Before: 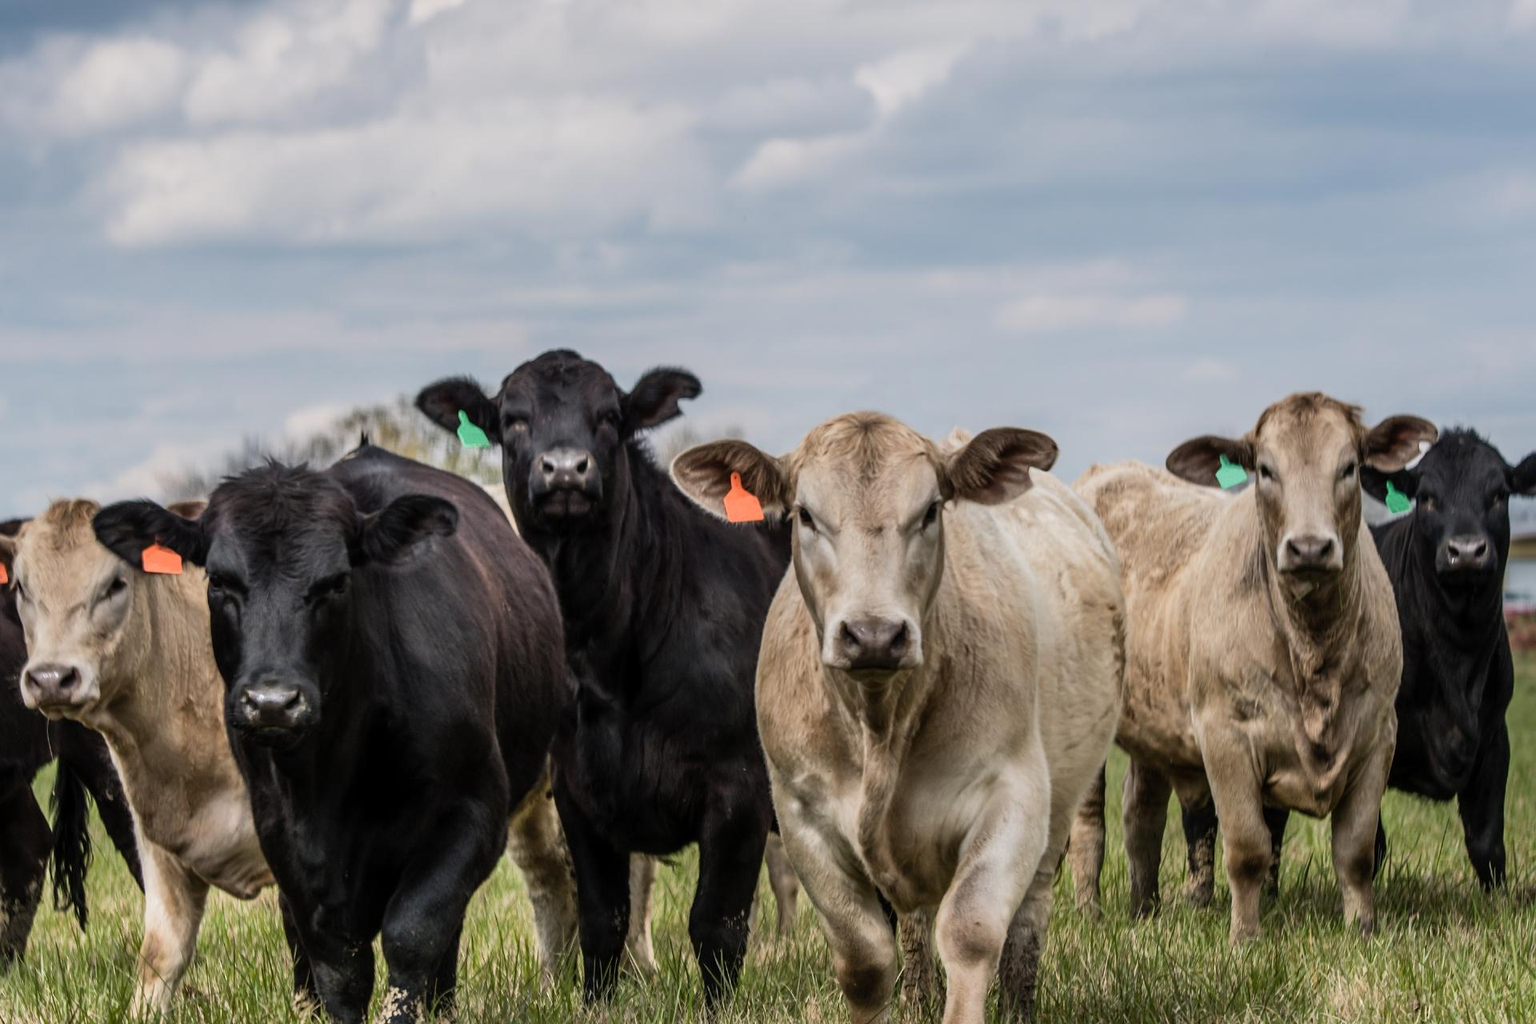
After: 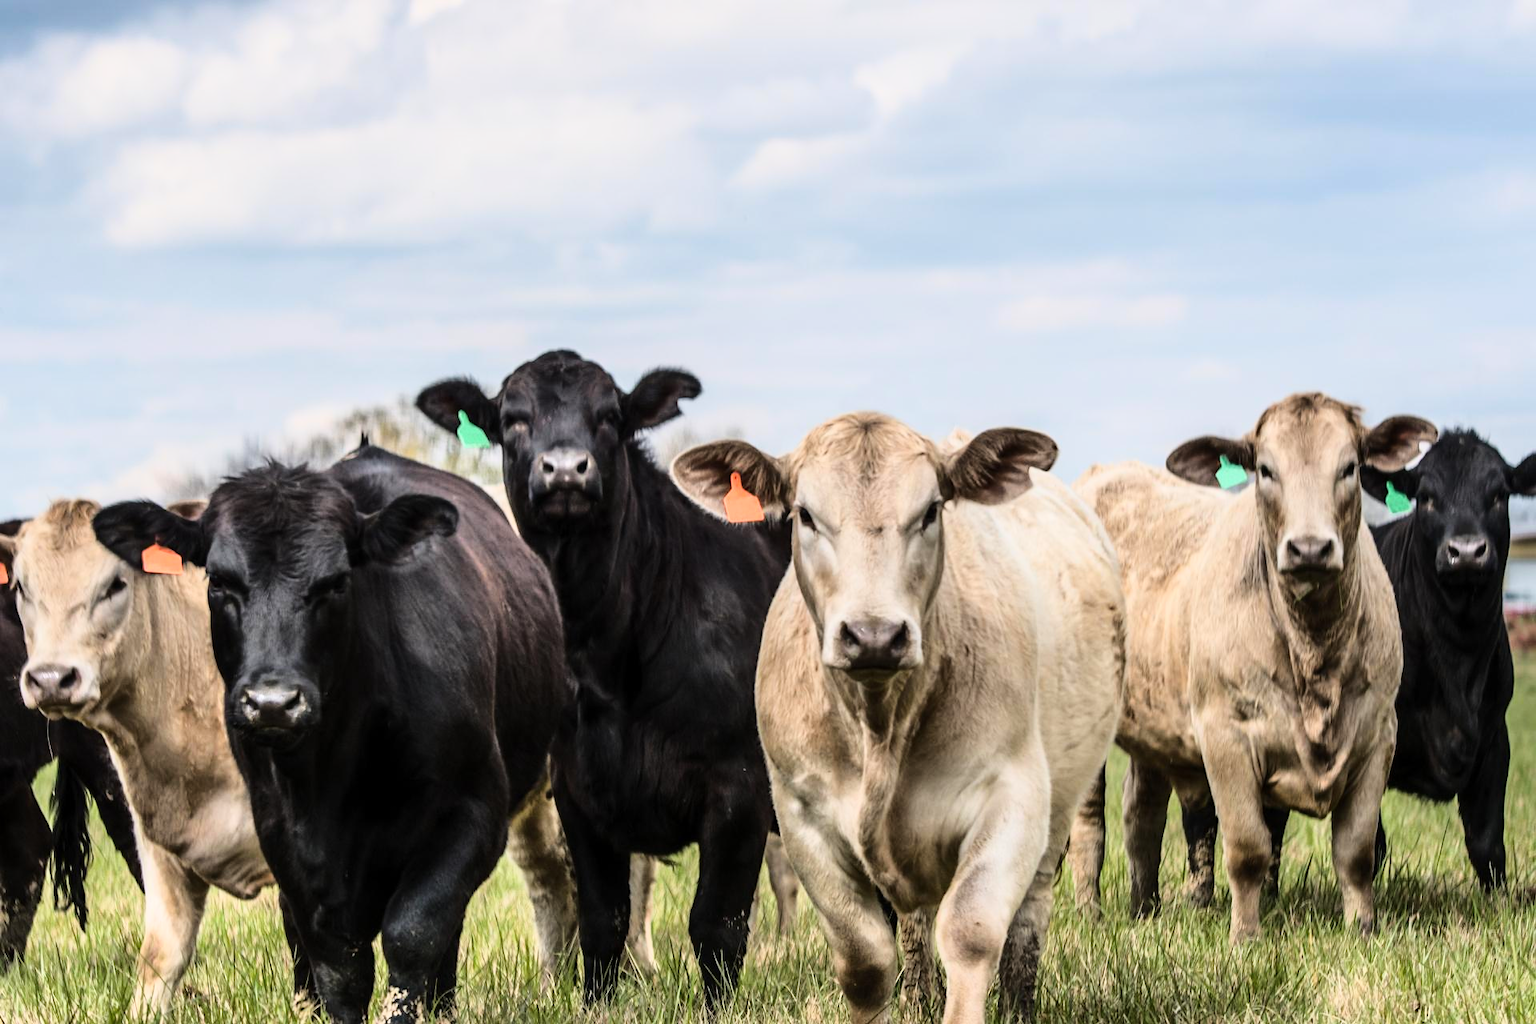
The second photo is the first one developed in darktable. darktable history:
base curve: curves: ch0 [(0, 0) (0.028, 0.03) (0.121, 0.232) (0.46, 0.748) (0.859, 0.968) (1, 1)]
color correction: saturation 0.99
